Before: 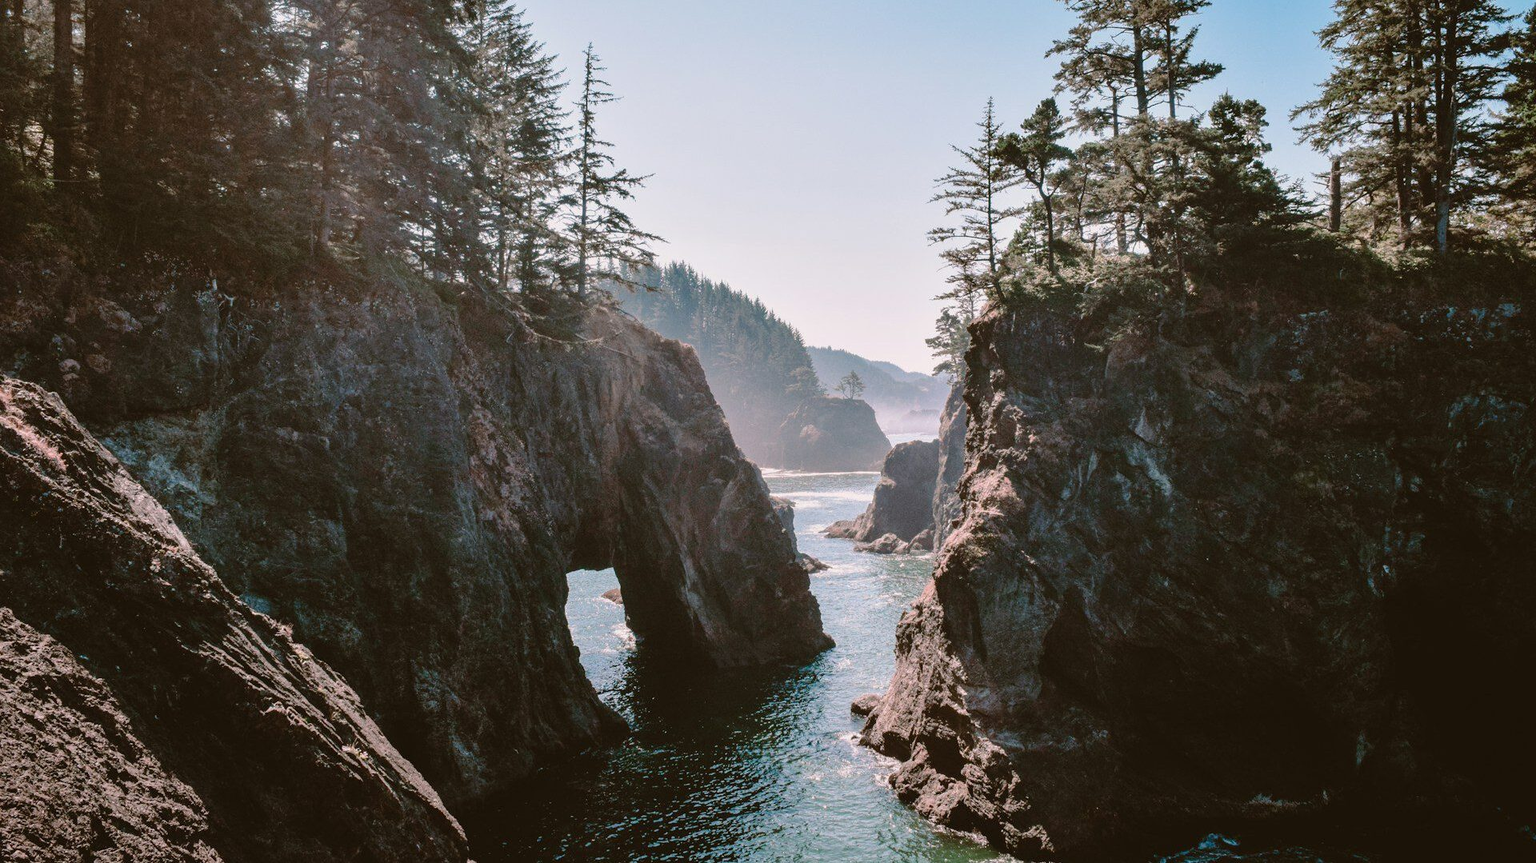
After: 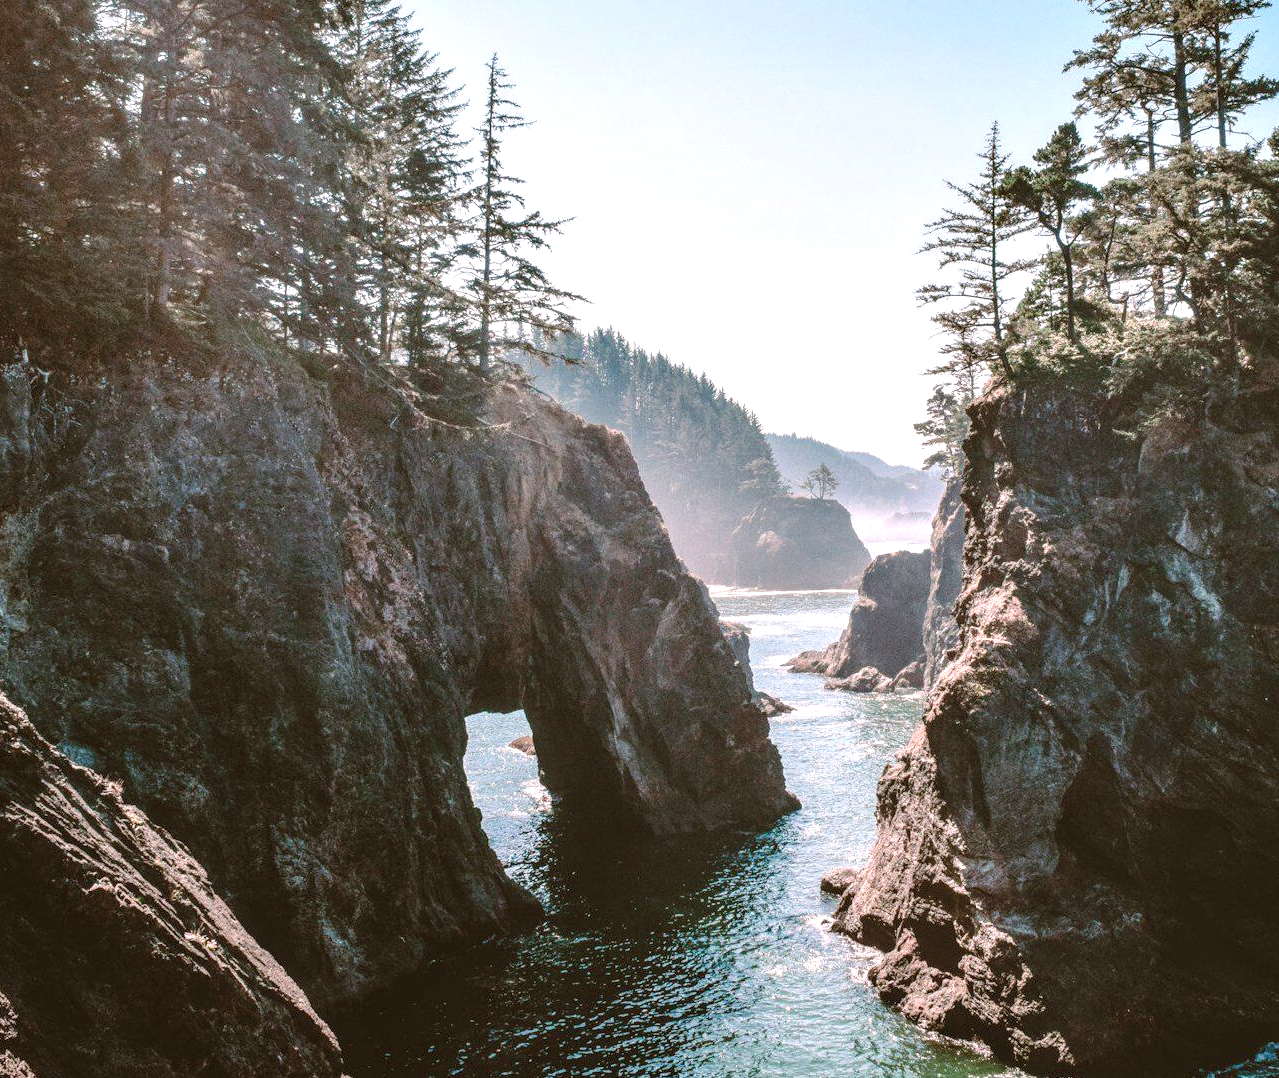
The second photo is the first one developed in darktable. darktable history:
crop and rotate: left 12.673%, right 20.66%
local contrast: on, module defaults
exposure: exposure 0.6 EV, compensate highlight preservation false
